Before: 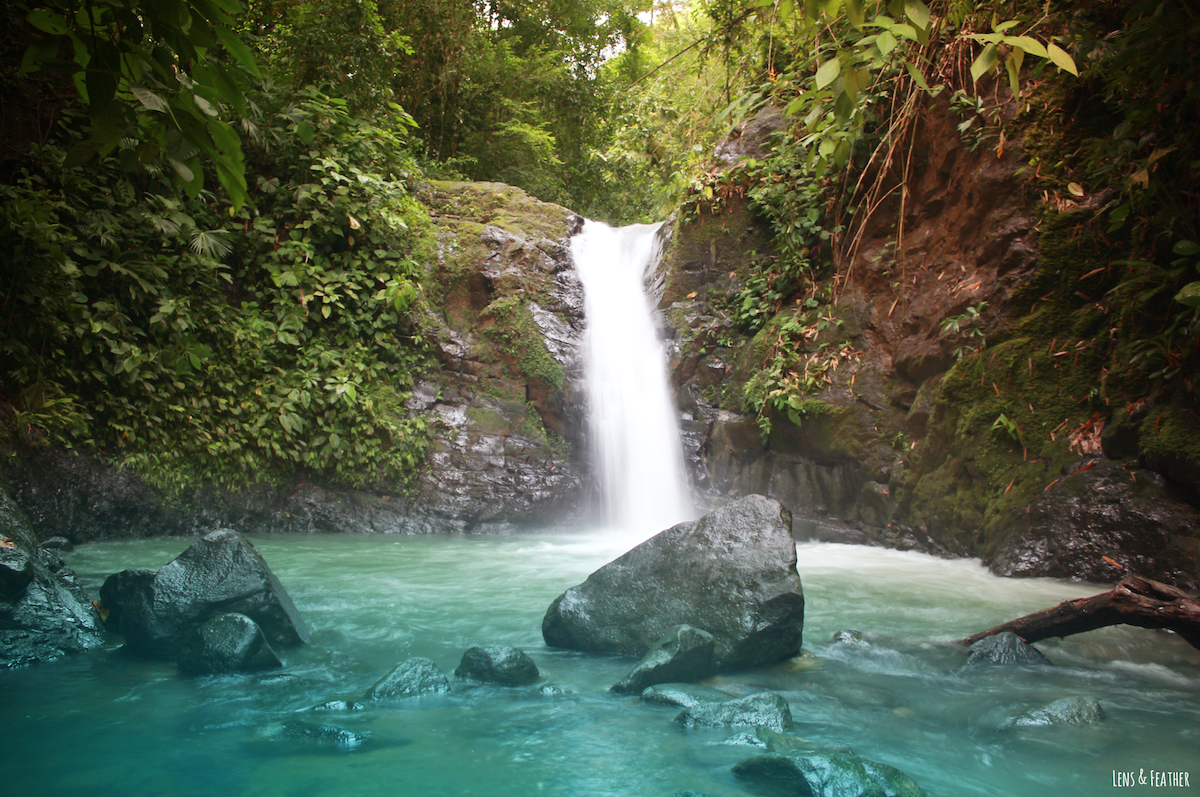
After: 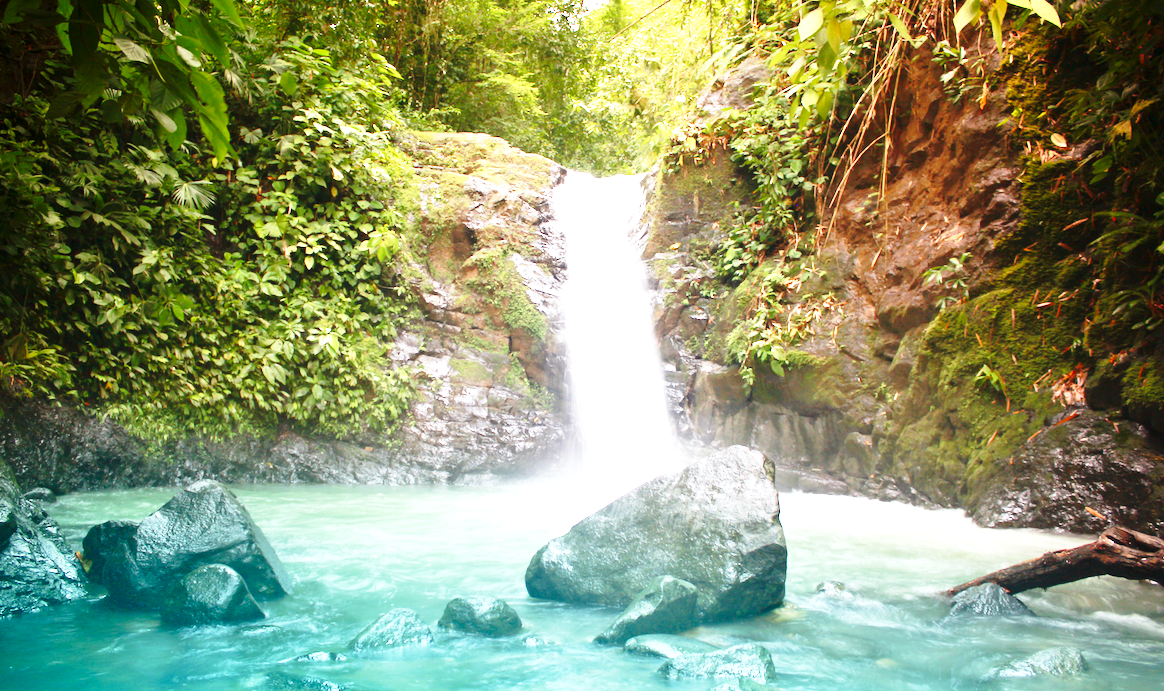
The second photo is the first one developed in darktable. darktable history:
crop: left 1.436%, top 6.184%, right 1.521%, bottom 7.1%
base curve: curves: ch0 [(0, 0) (0.028, 0.03) (0.121, 0.232) (0.46, 0.748) (0.859, 0.968) (1, 1)], preserve colors none
exposure: black level correction 0.001, exposure 1.117 EV, compensate highlight preservation false
